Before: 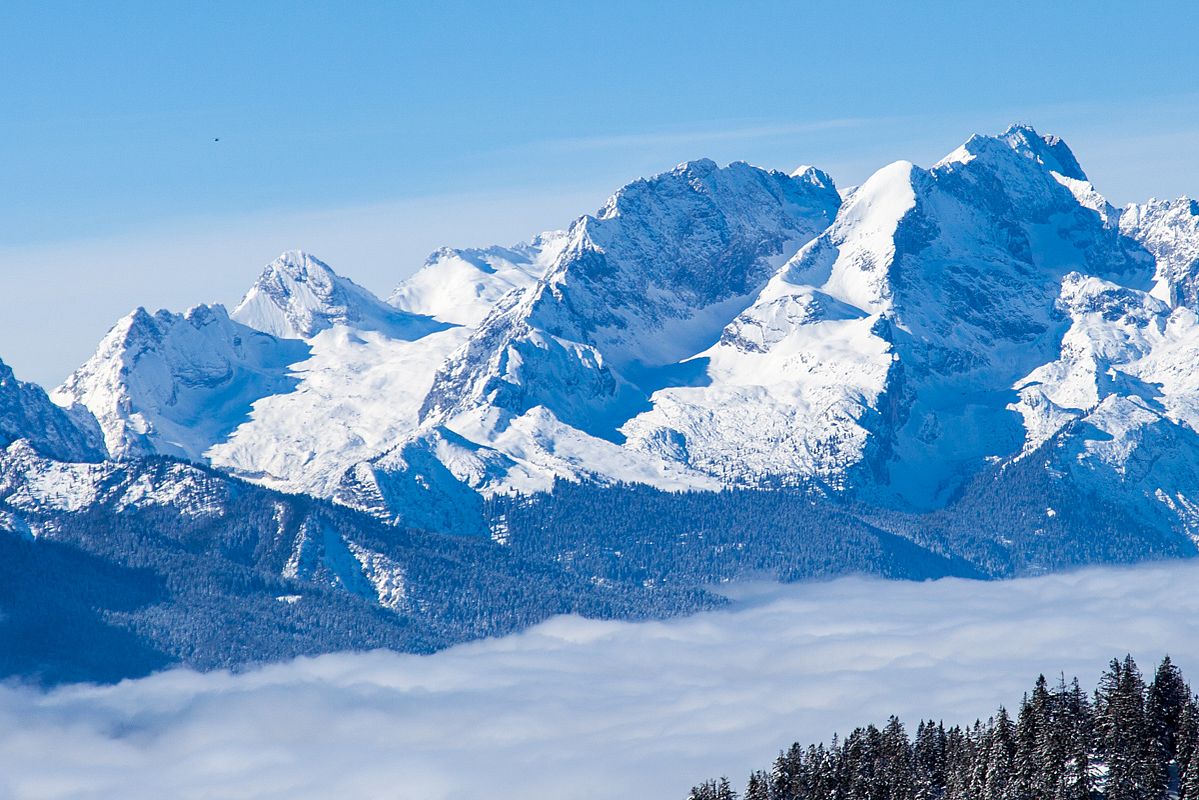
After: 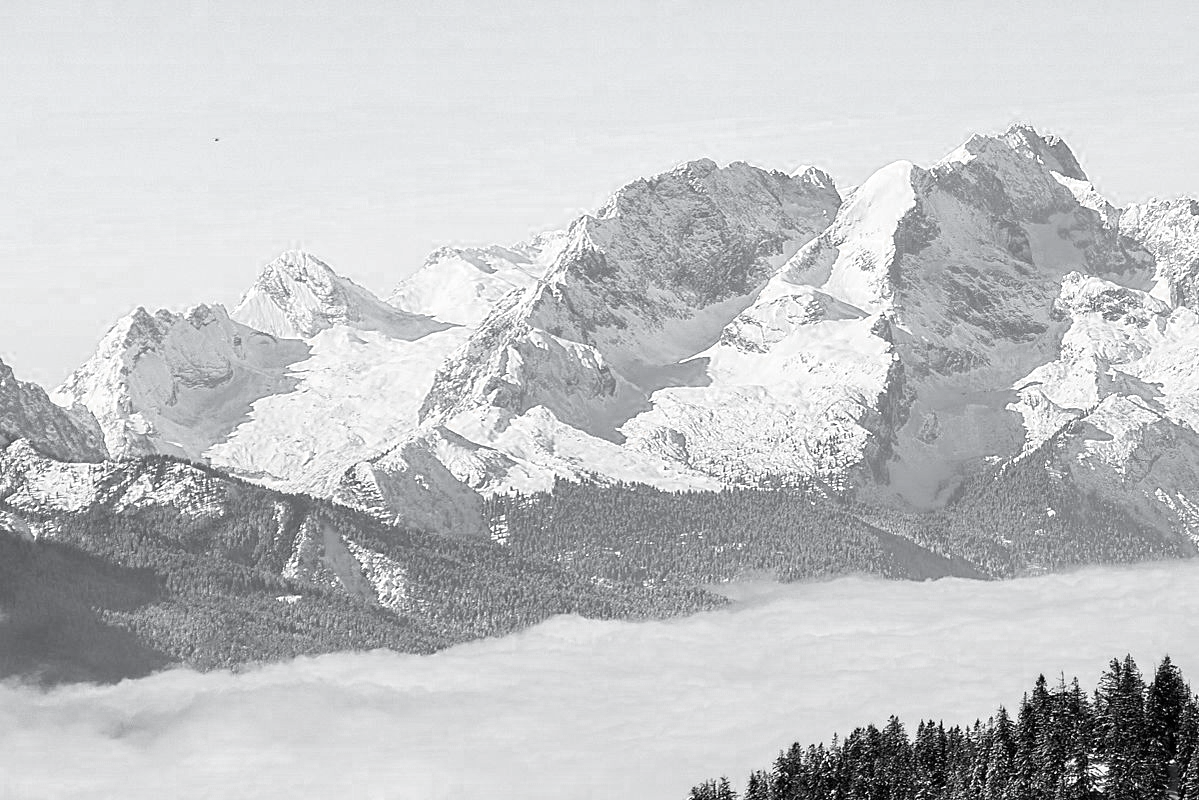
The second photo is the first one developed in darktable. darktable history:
color zones: curves: ch0 [(0, 0.613) (0.01, 0.613) (0.245, 0.448) (0.498, 0.529) (0.642, 0.665) (0.879, 0.777) (0.99, 0.613)]; ch1 [(0, 0.035) (0.121, 0.189) (0.259, 0.197) (0.415, 0.061) (0.589, 0.022) (0.732, 0.022) (0.857, 0.026) (0.991, 0.053)]
